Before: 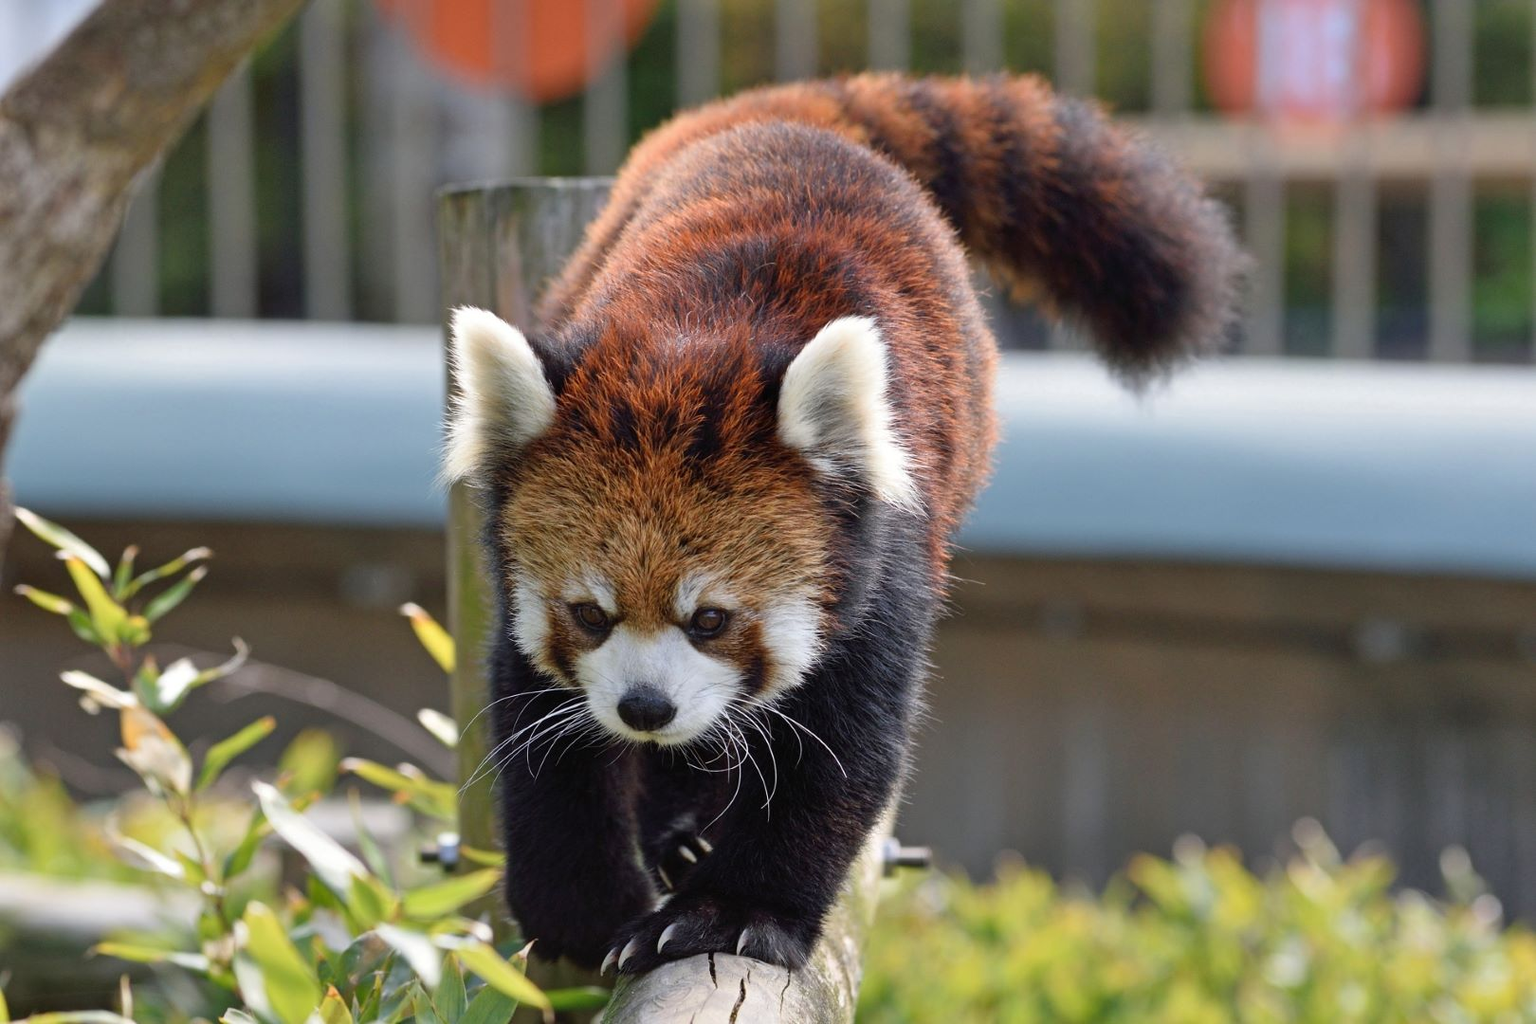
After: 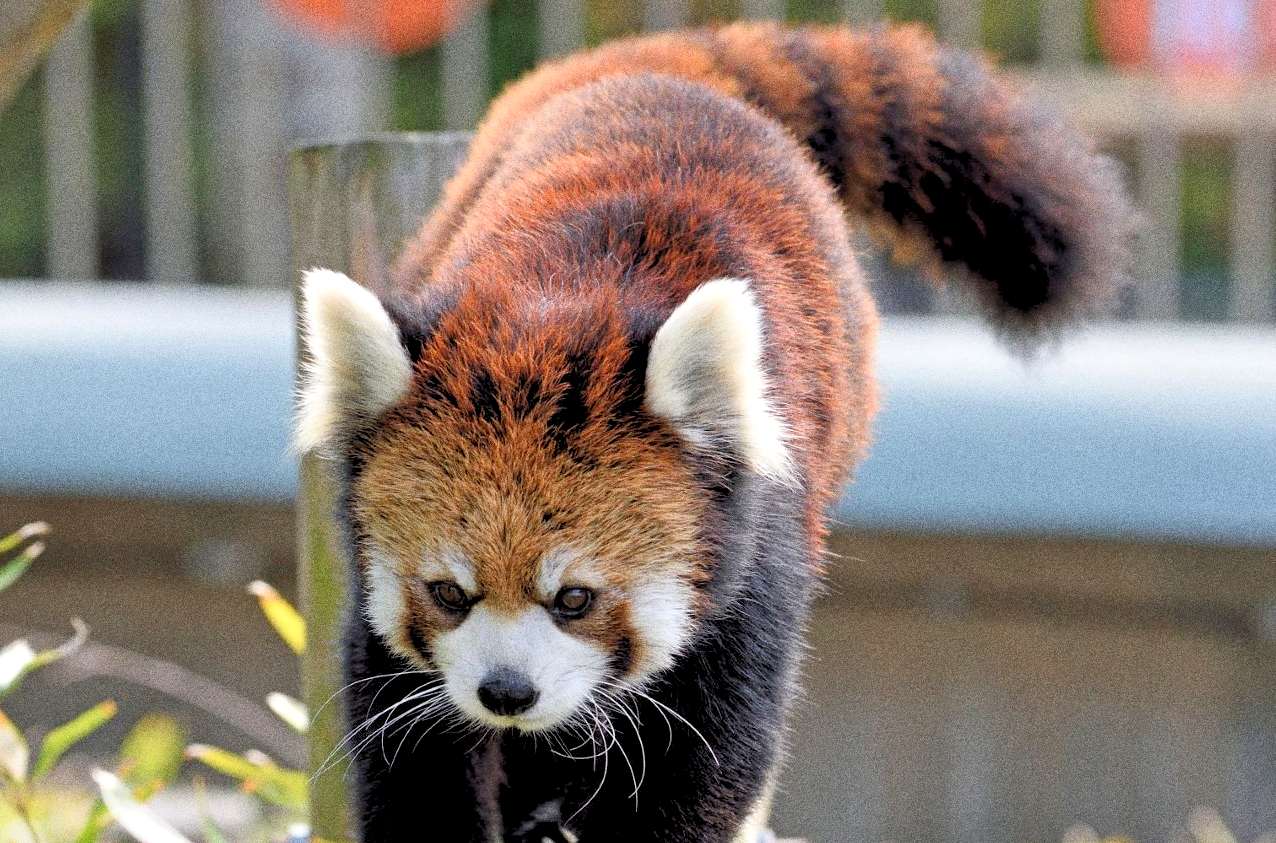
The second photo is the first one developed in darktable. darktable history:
grain: strength 49.07%
white balance: emerald 1
rgb levels: preserve colors sum RGB, levels [[0.038, 0.433, 0.934], [0, 0.5, 1], [0, 0.5, 1]]
crop and rotate: left 10.77%, top 5.1%, right 10.41%, bottom 16.76%
exposure: black level correction 0.001, exposure 0.5 EV, compensate exposure bias true, compensate highlight preservation false
